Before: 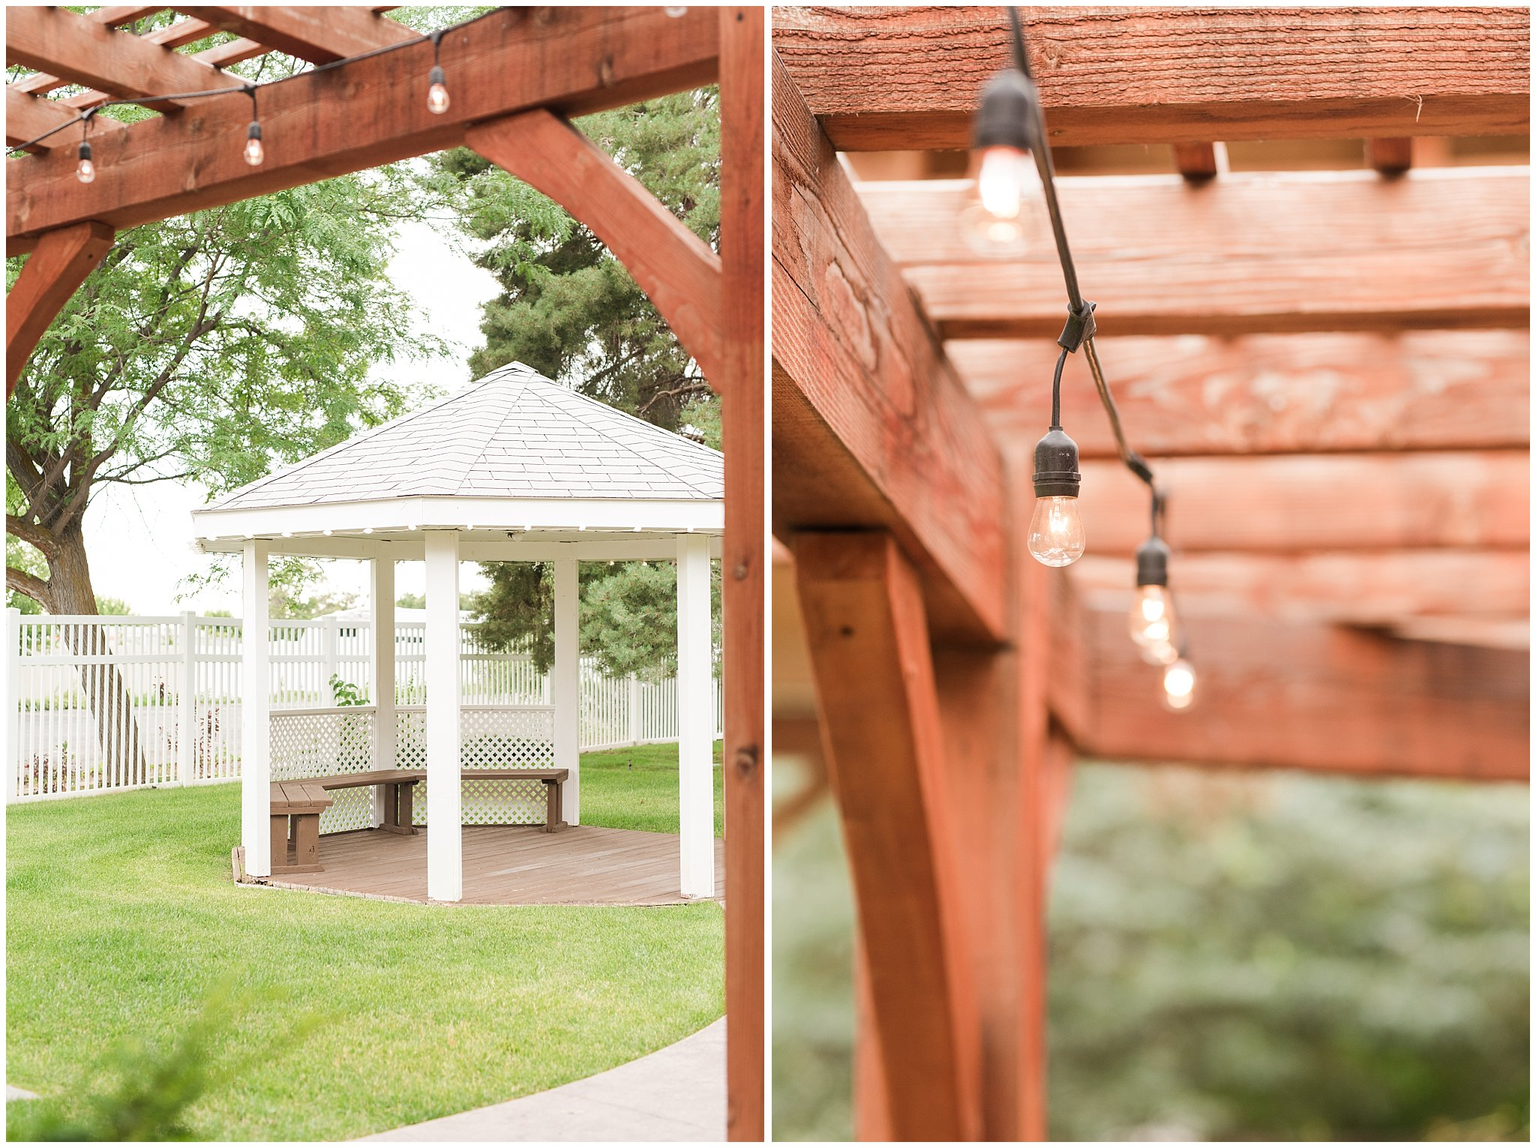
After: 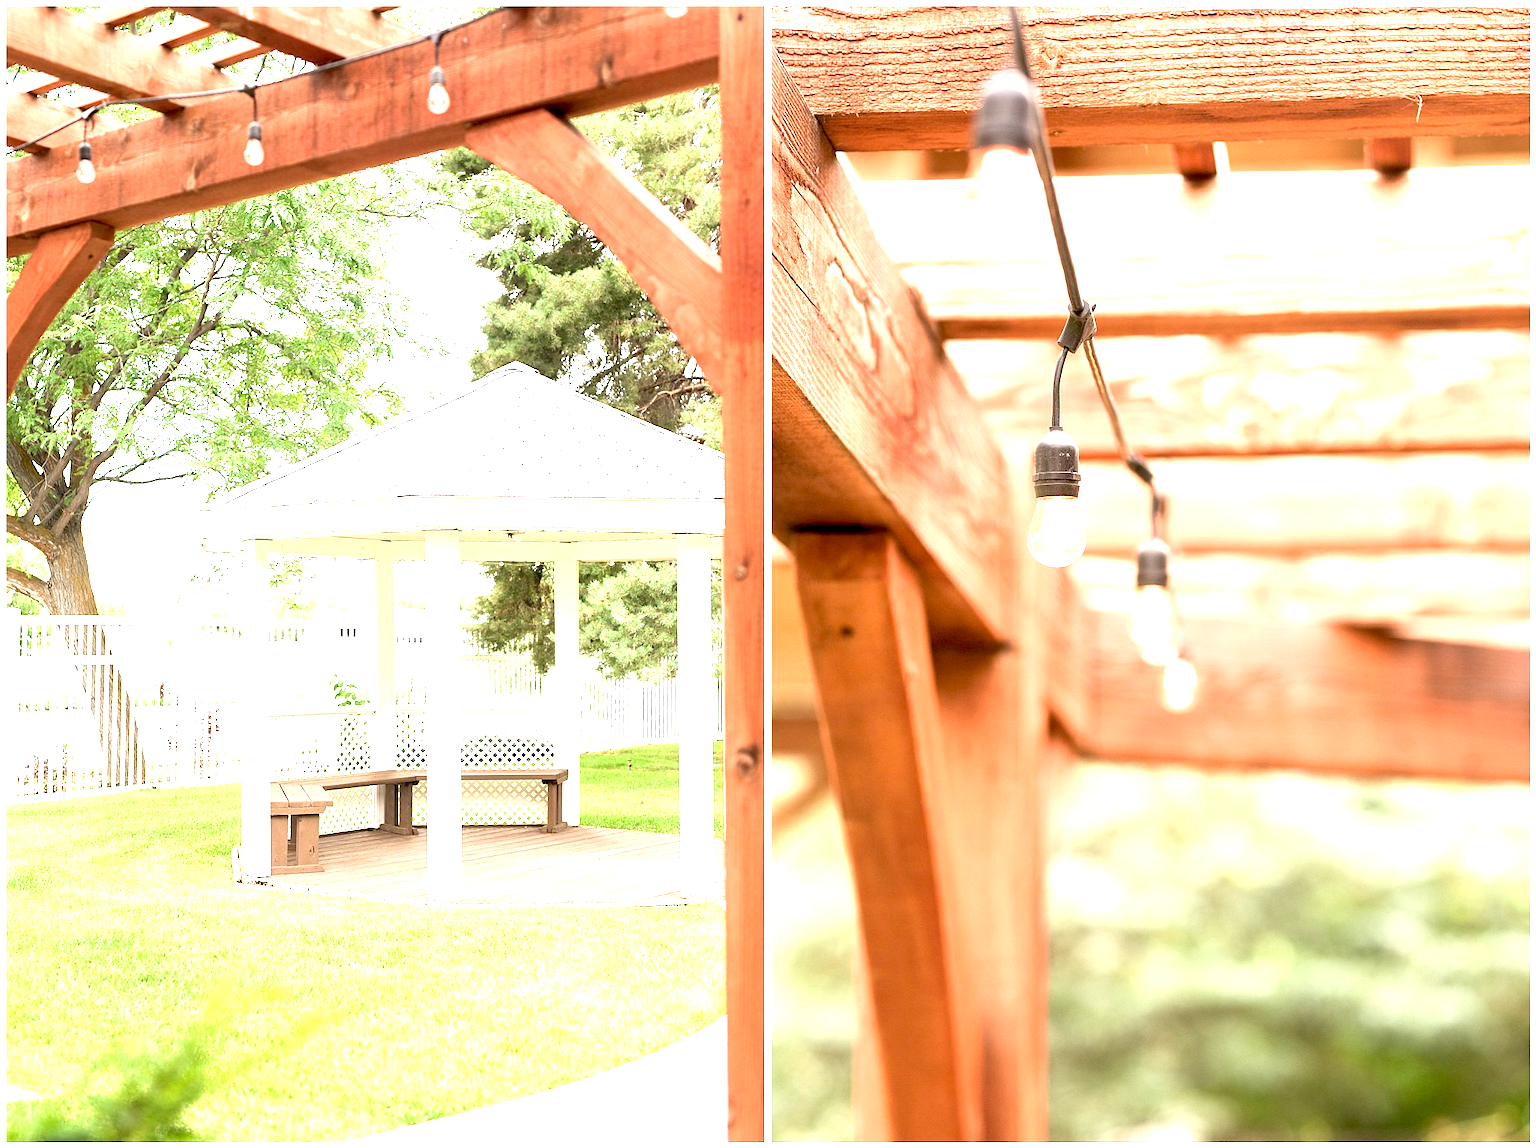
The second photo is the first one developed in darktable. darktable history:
exposure: black level correction 0.009, exposure 1.419 EV, compensate highlight preservation false
